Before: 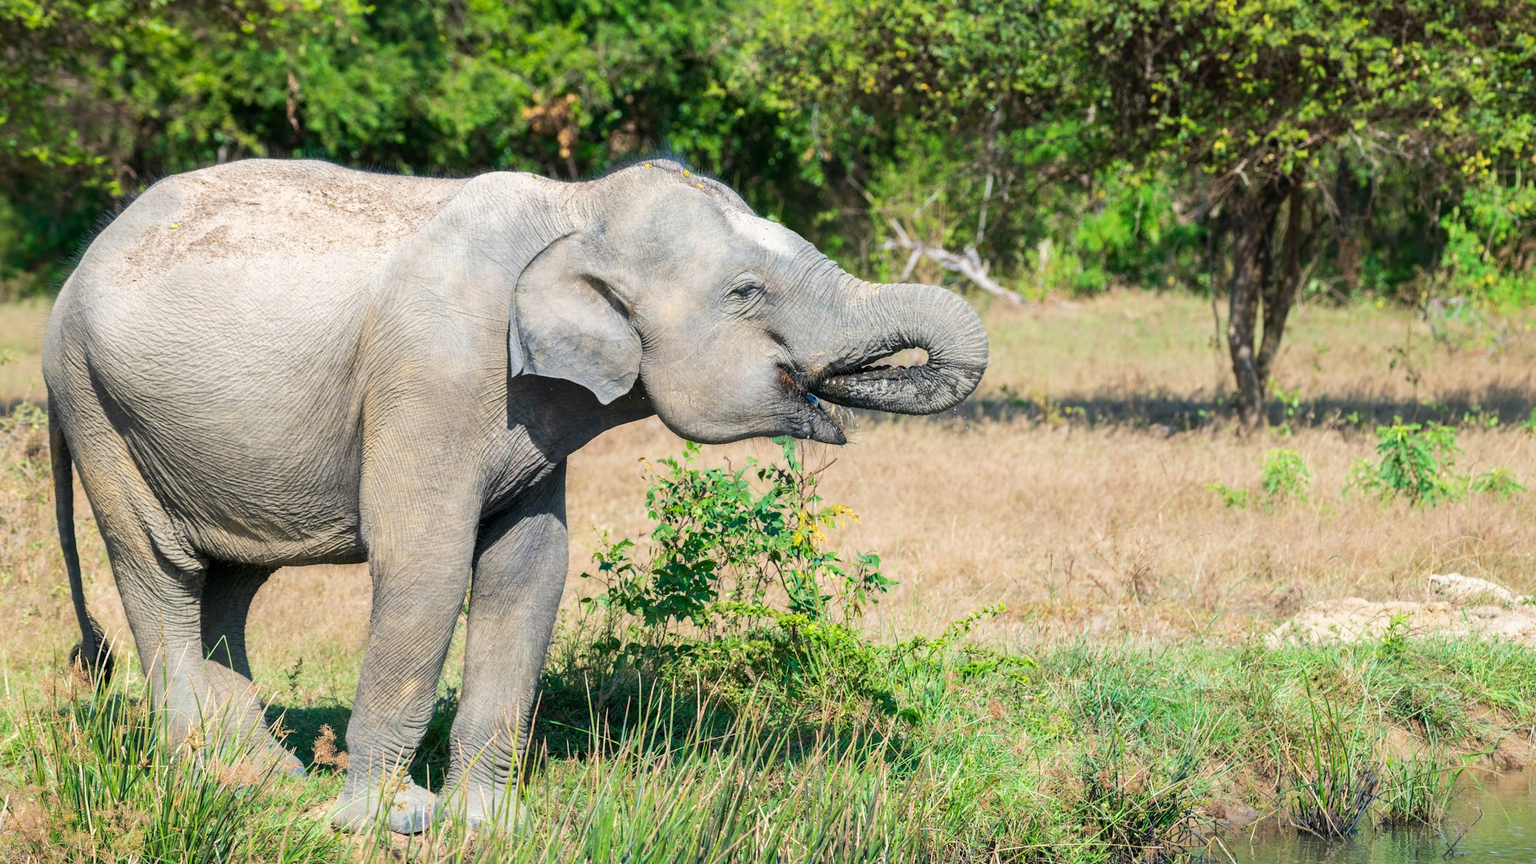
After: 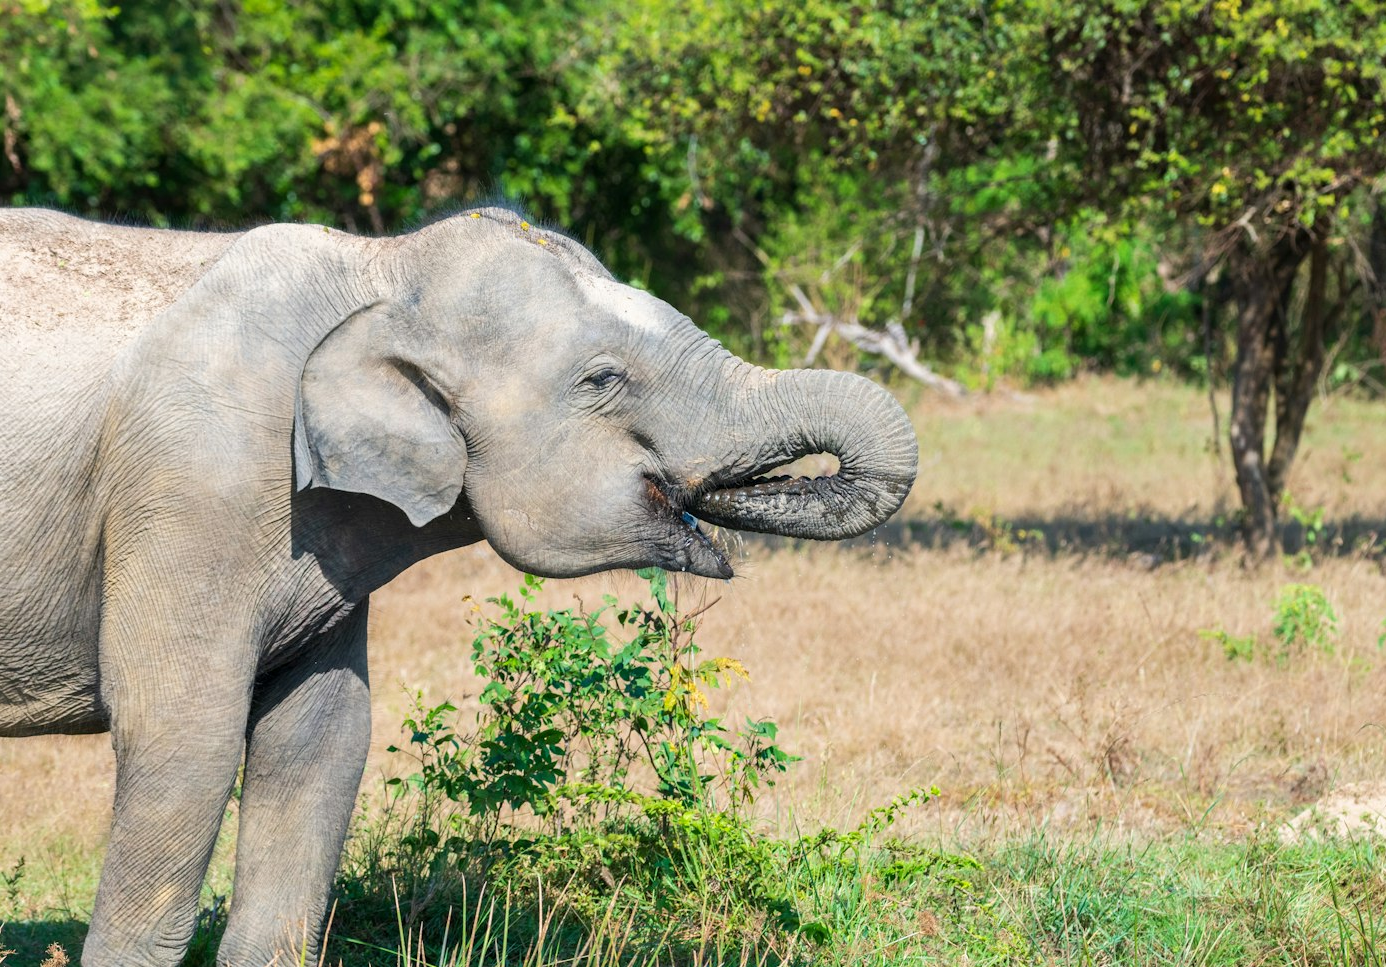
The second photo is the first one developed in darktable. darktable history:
crop: left 18.479%, right 12.2%, bottom 13.971%
shadows and highlights: shadows 37.27, highlights -28.18, soften with gaussian
